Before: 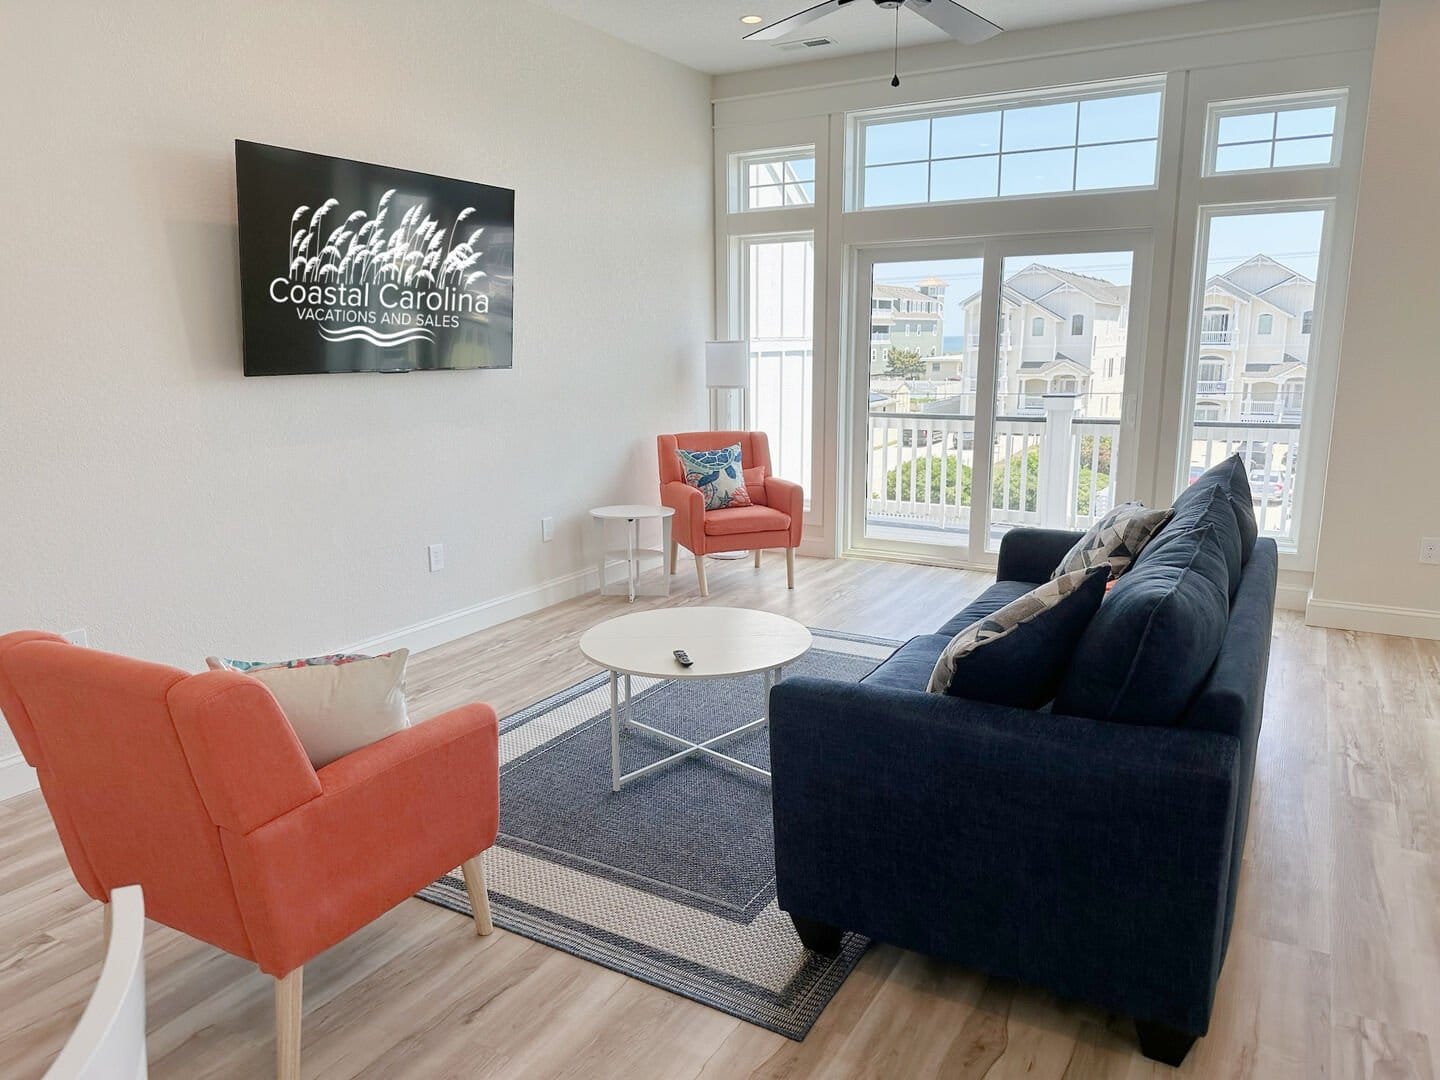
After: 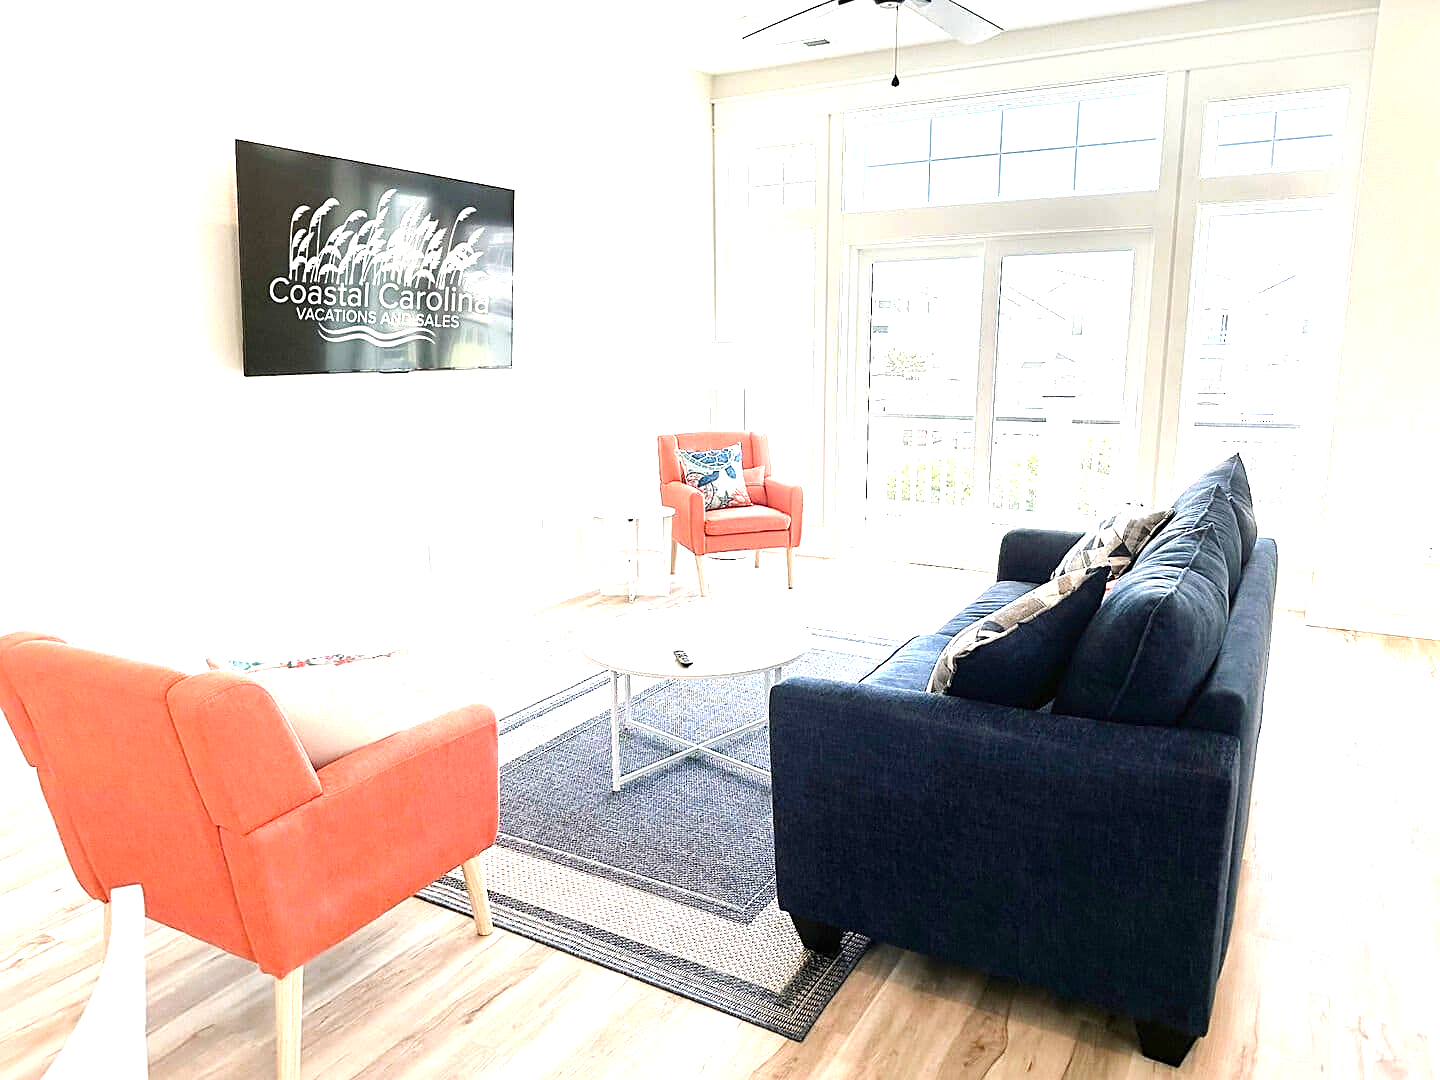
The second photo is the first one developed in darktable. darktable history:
color calibration: x 0.342, y 0.357, temperature 5108.53 K
tone equalizer: -8 EV -0.404 EV, -7 EV -0.397 EV, -6 EV -0.36 EV, -5 EV -0.202 EV, -3 EV 0.249 EV, -2 EV 0.309 EV, -1 EV 0.38 EV, +0 EV 0.443 EV, edges refinement/feathering 500, mask exposure compensation -1.57 EV, preserve details no
sharpen: on, module defaults
exposure: black level correction 0, exposure 1.388 EV, compensate exposure bias true, compensate highlight preservation false
